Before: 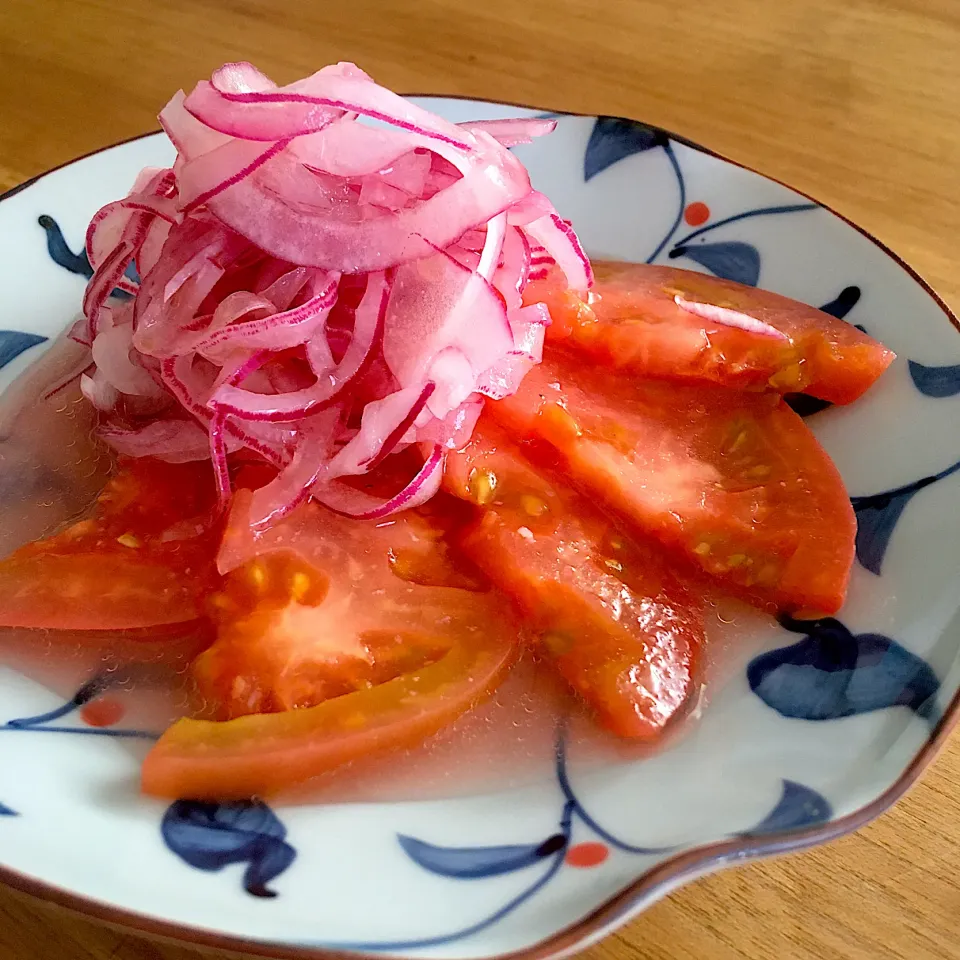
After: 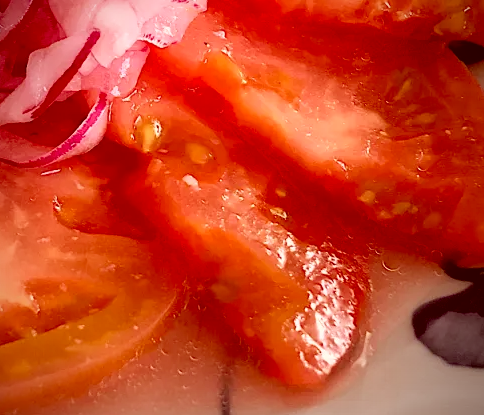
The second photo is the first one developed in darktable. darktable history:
crop: left 34.922%, top 36.722%, right 14.598%, bottom 20.049%
color correction: highlights a* 9.38, highlights b* 8.96, shadows a* 39.48, shadows b* 39.55, saturation 0.795
vignetting: fall-off radius 61.25%, brightness -0.594, saturation 0.003
